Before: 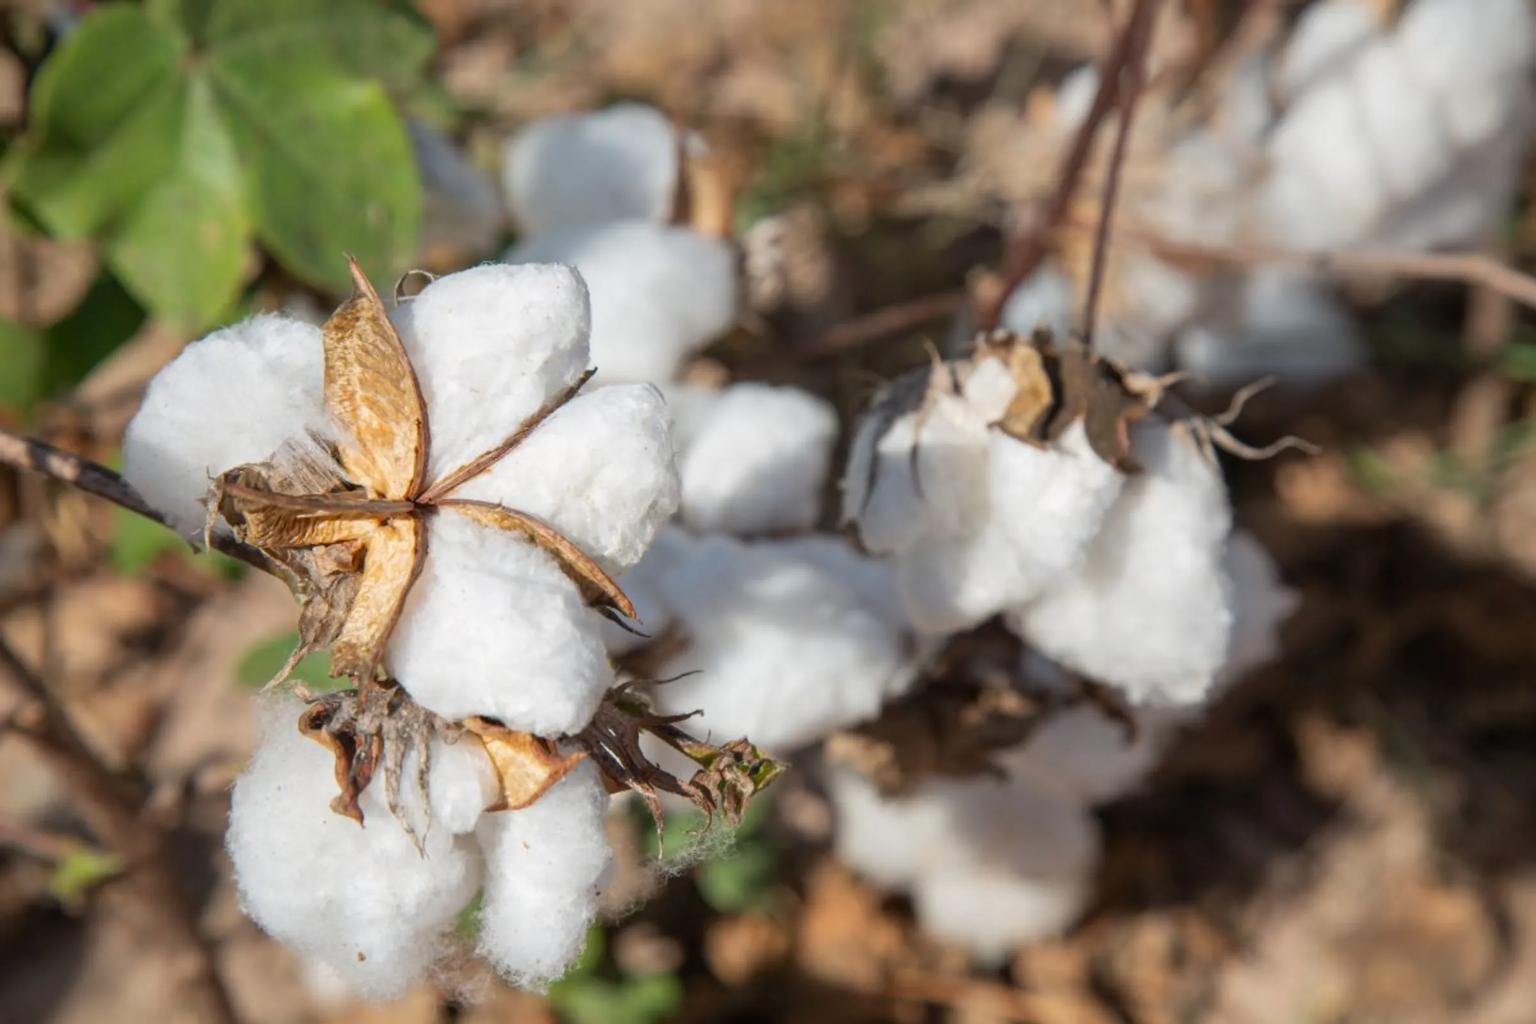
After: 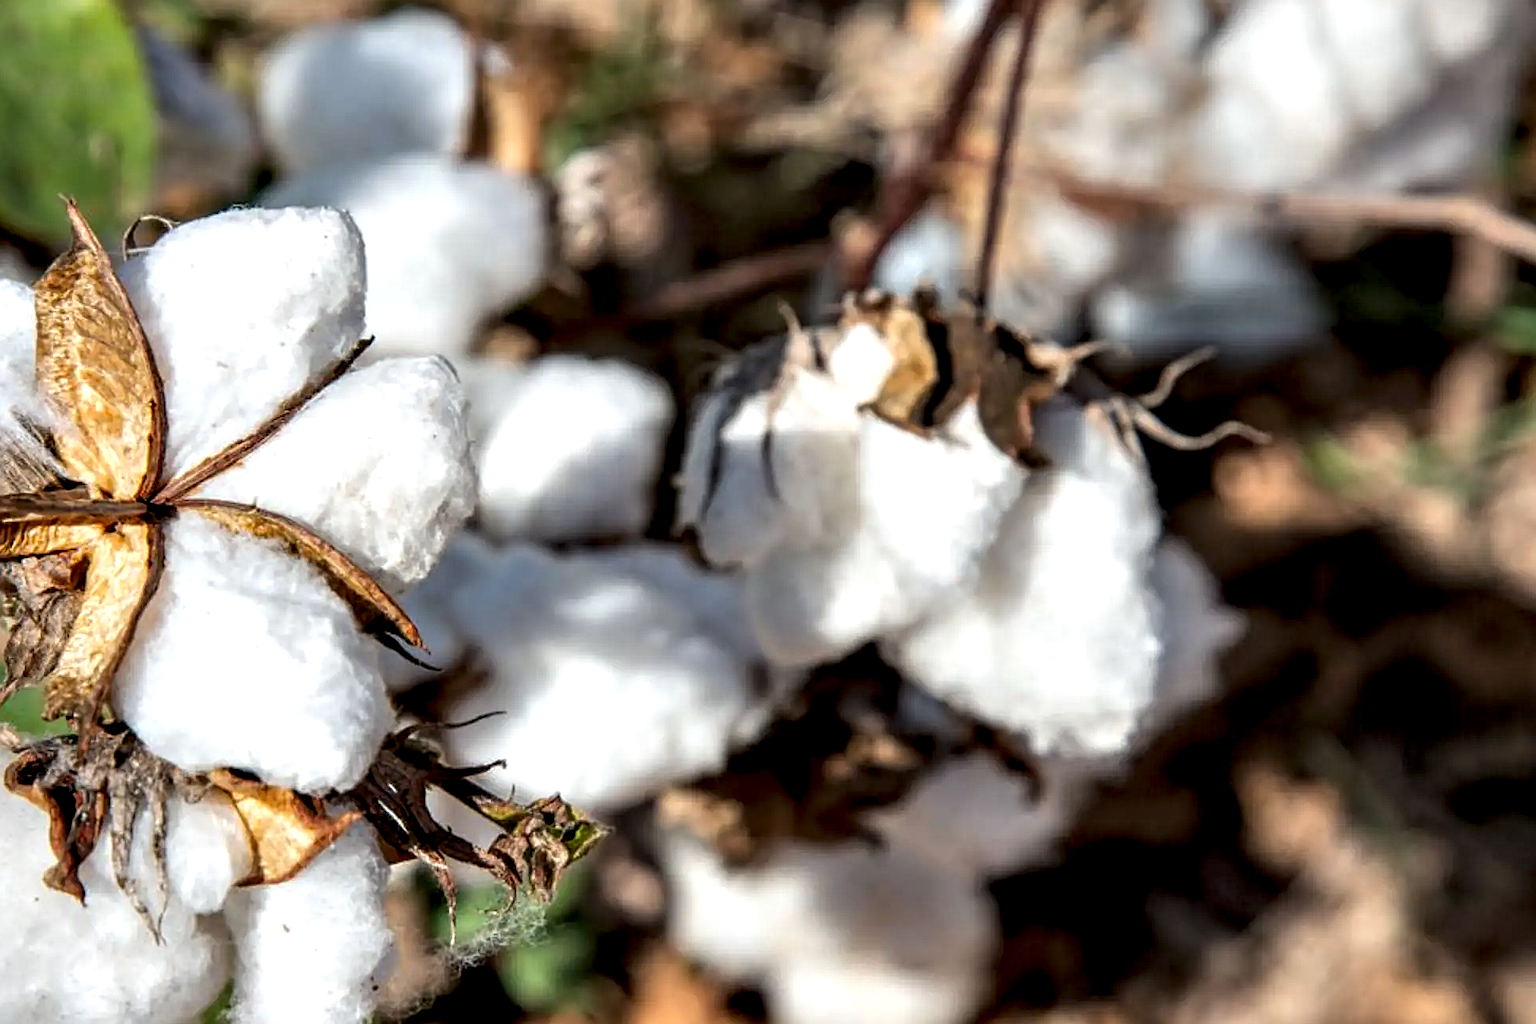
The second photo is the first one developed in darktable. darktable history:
sharpen: on, module defaults
local contrast: on, module defaults
crop: left 19.23%, top 9.421%, right 0.001%, bottom 9.712%
contrast equalizer: octaves 7, y [[0.627 ×6], [0.563 ×6], [0 ×6], [0 ×6], [0 ×6]]
